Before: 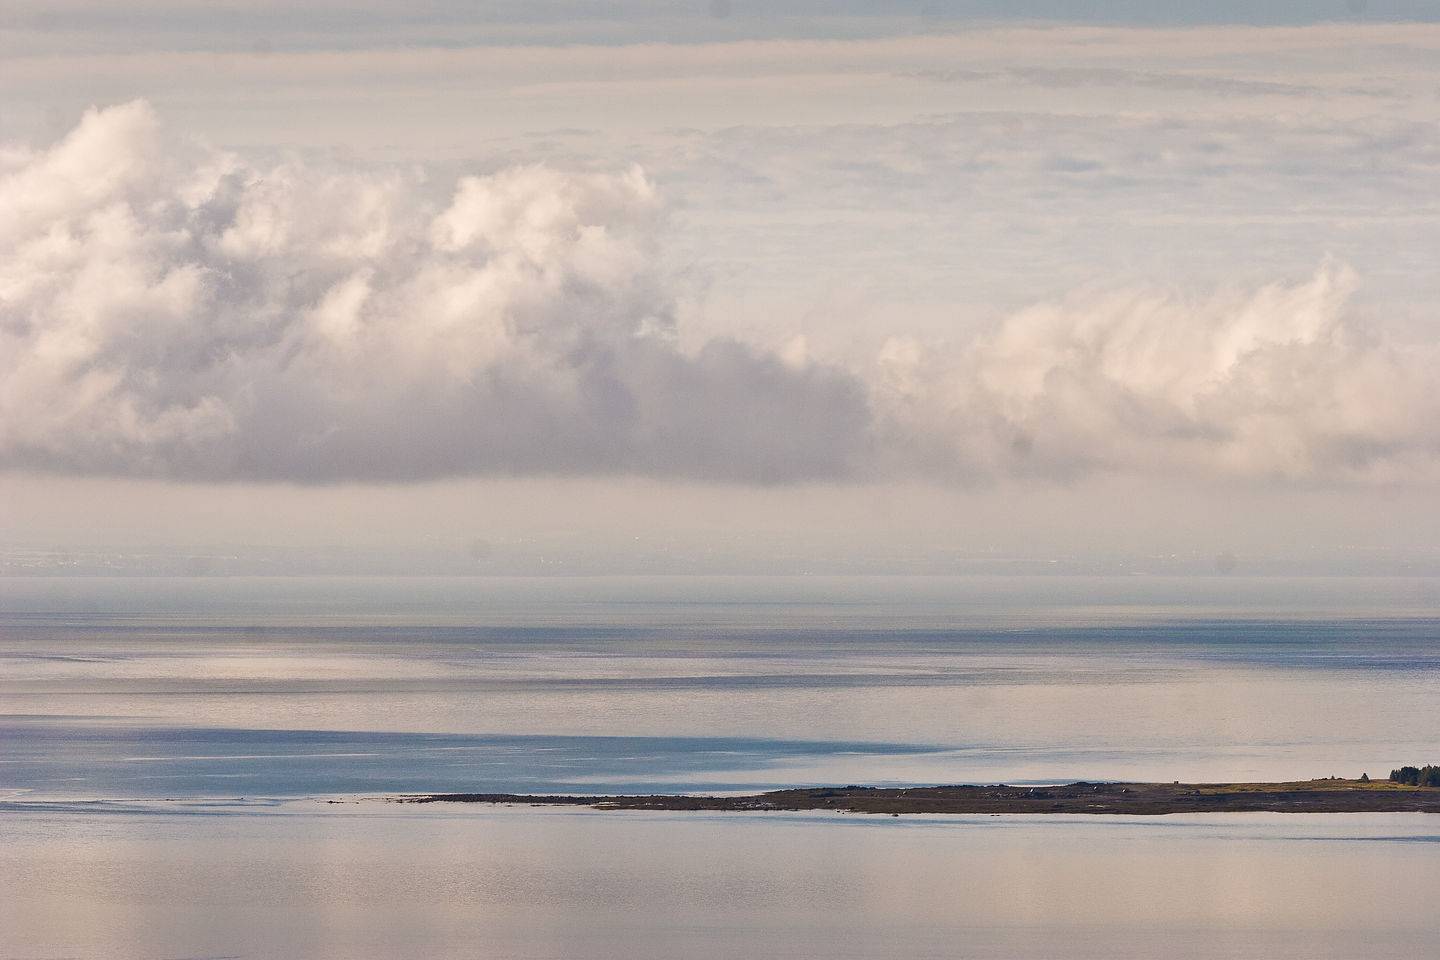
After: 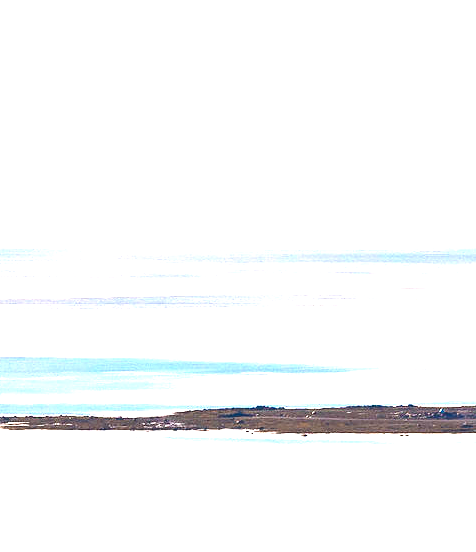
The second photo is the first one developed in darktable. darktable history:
contrast brightness saturation: contrast 0.118, brightness -0.124, saturation 0.197
color zones: curves: ch2 [(0, 0.5) (0.084, 0.497) (0.323, 0.335) (0.4, 0.497) (1, 0.5)]
crop: left 41.094%, top 39.605%, right 25.834%, bottom 2.868%
exposure: black level correction 0, exposure 2.401 EV, compensate highlight preservation false
